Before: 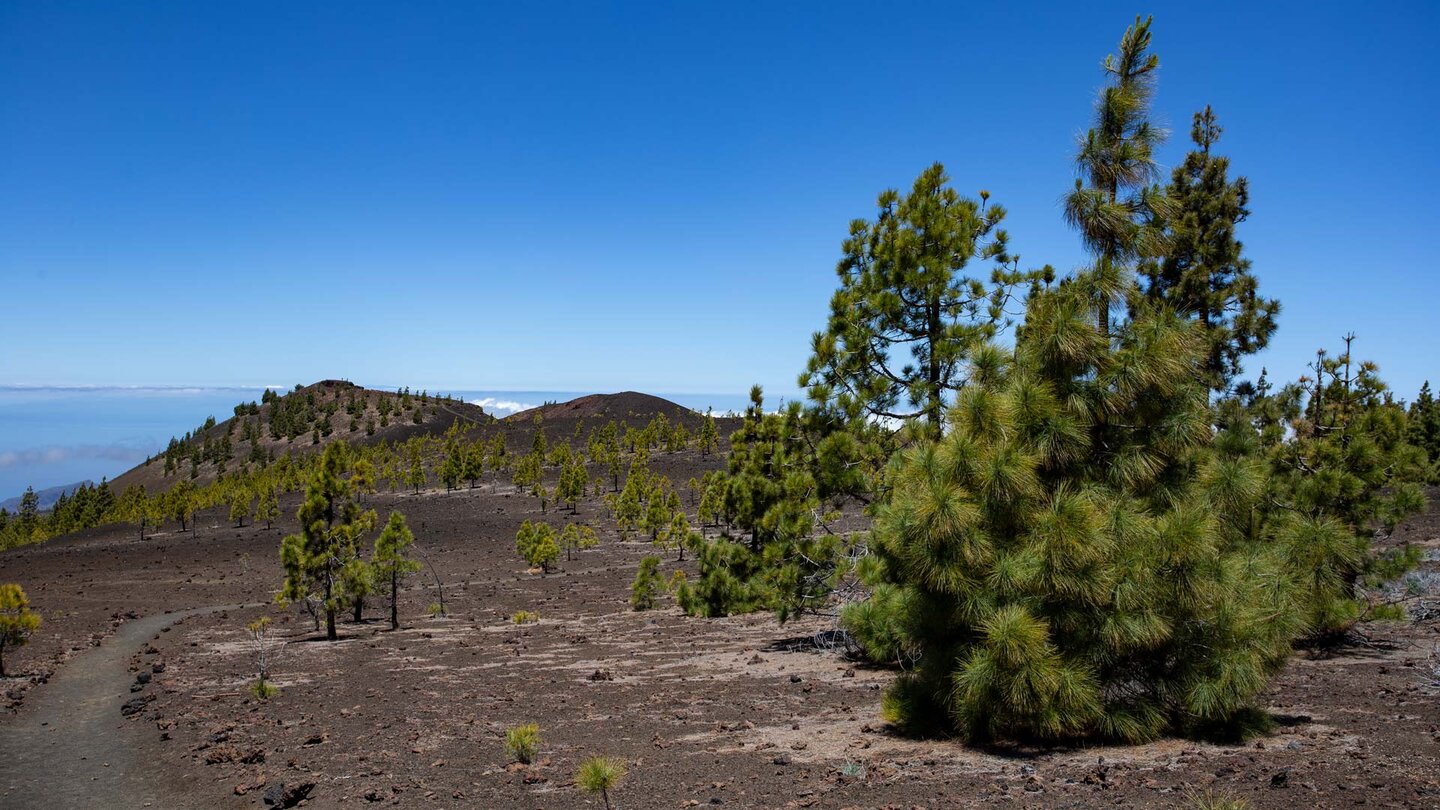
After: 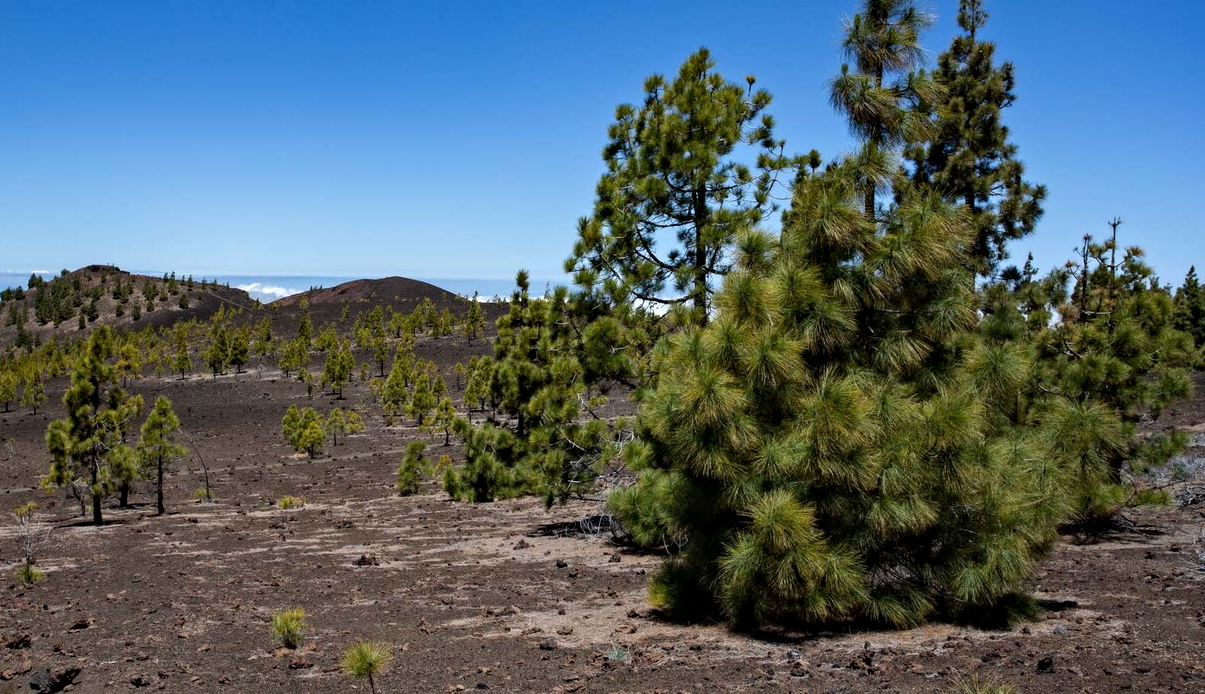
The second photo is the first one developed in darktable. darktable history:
crop: left 16.311%, top 14.208%
contrast equalizer: octaves 7, y [[0.5, 0.5, 0.544, 0.569, 0.5, 0.5], [0.5 ×6], [0.5 ×6], [0 ×6], [0 ×6]]
